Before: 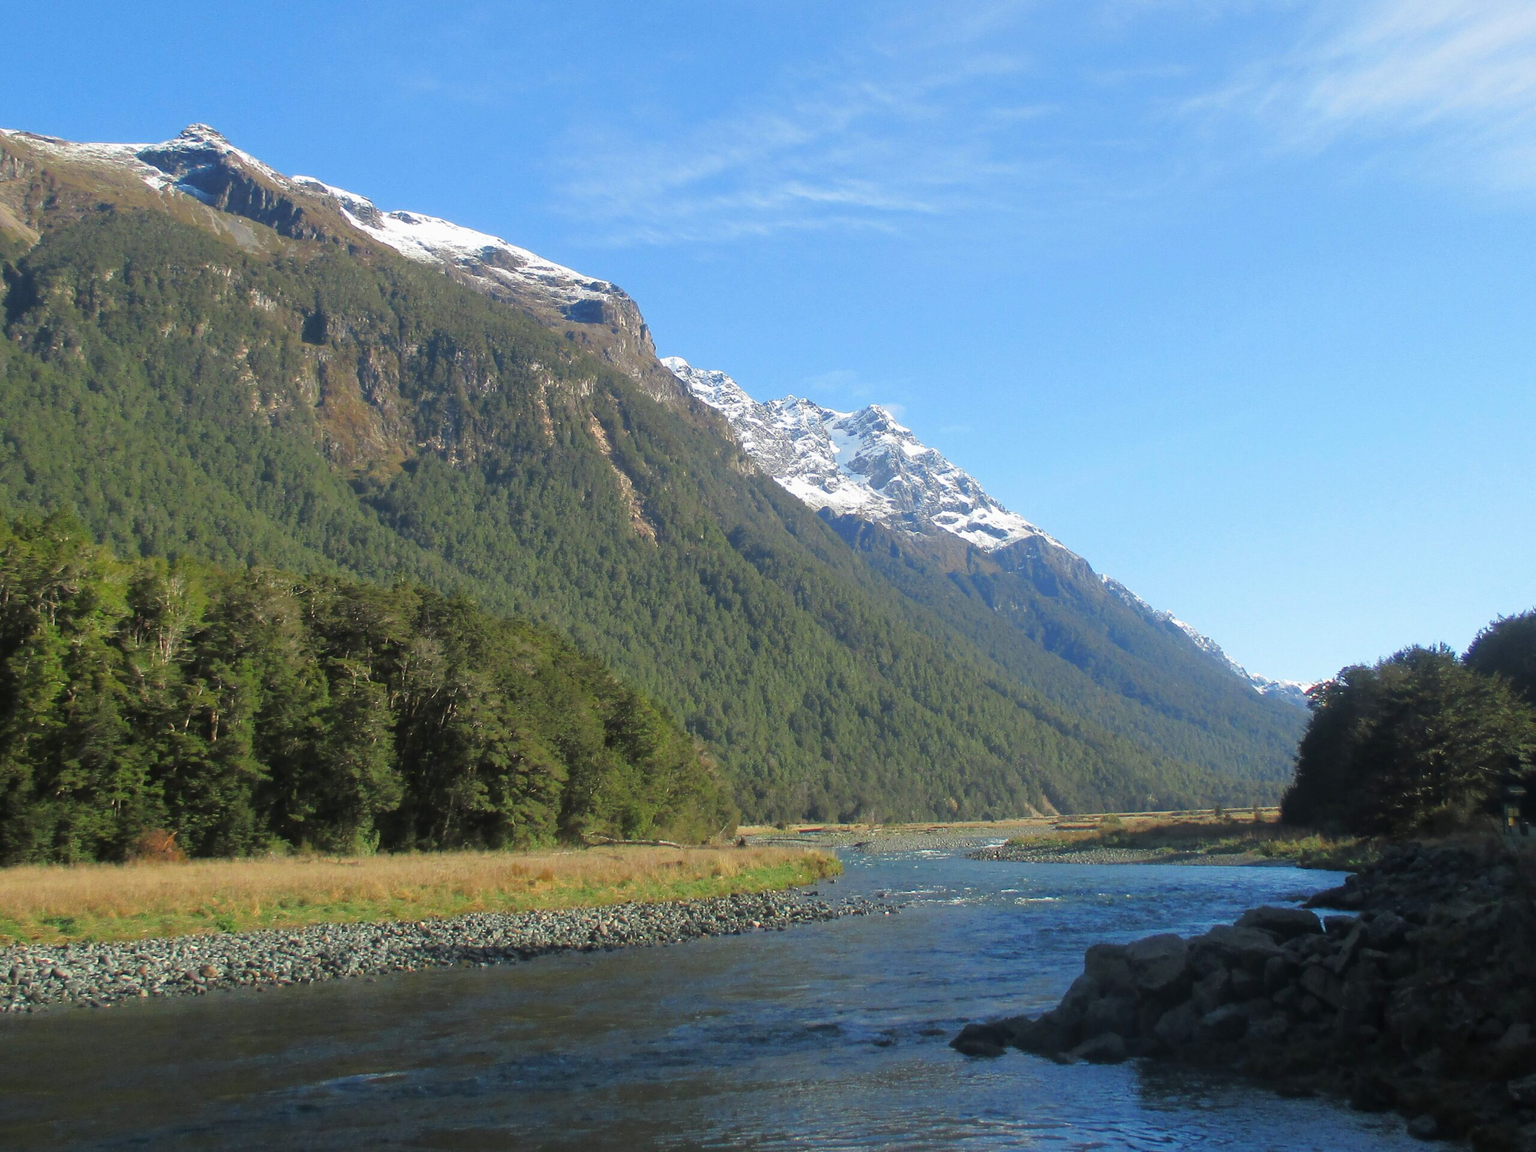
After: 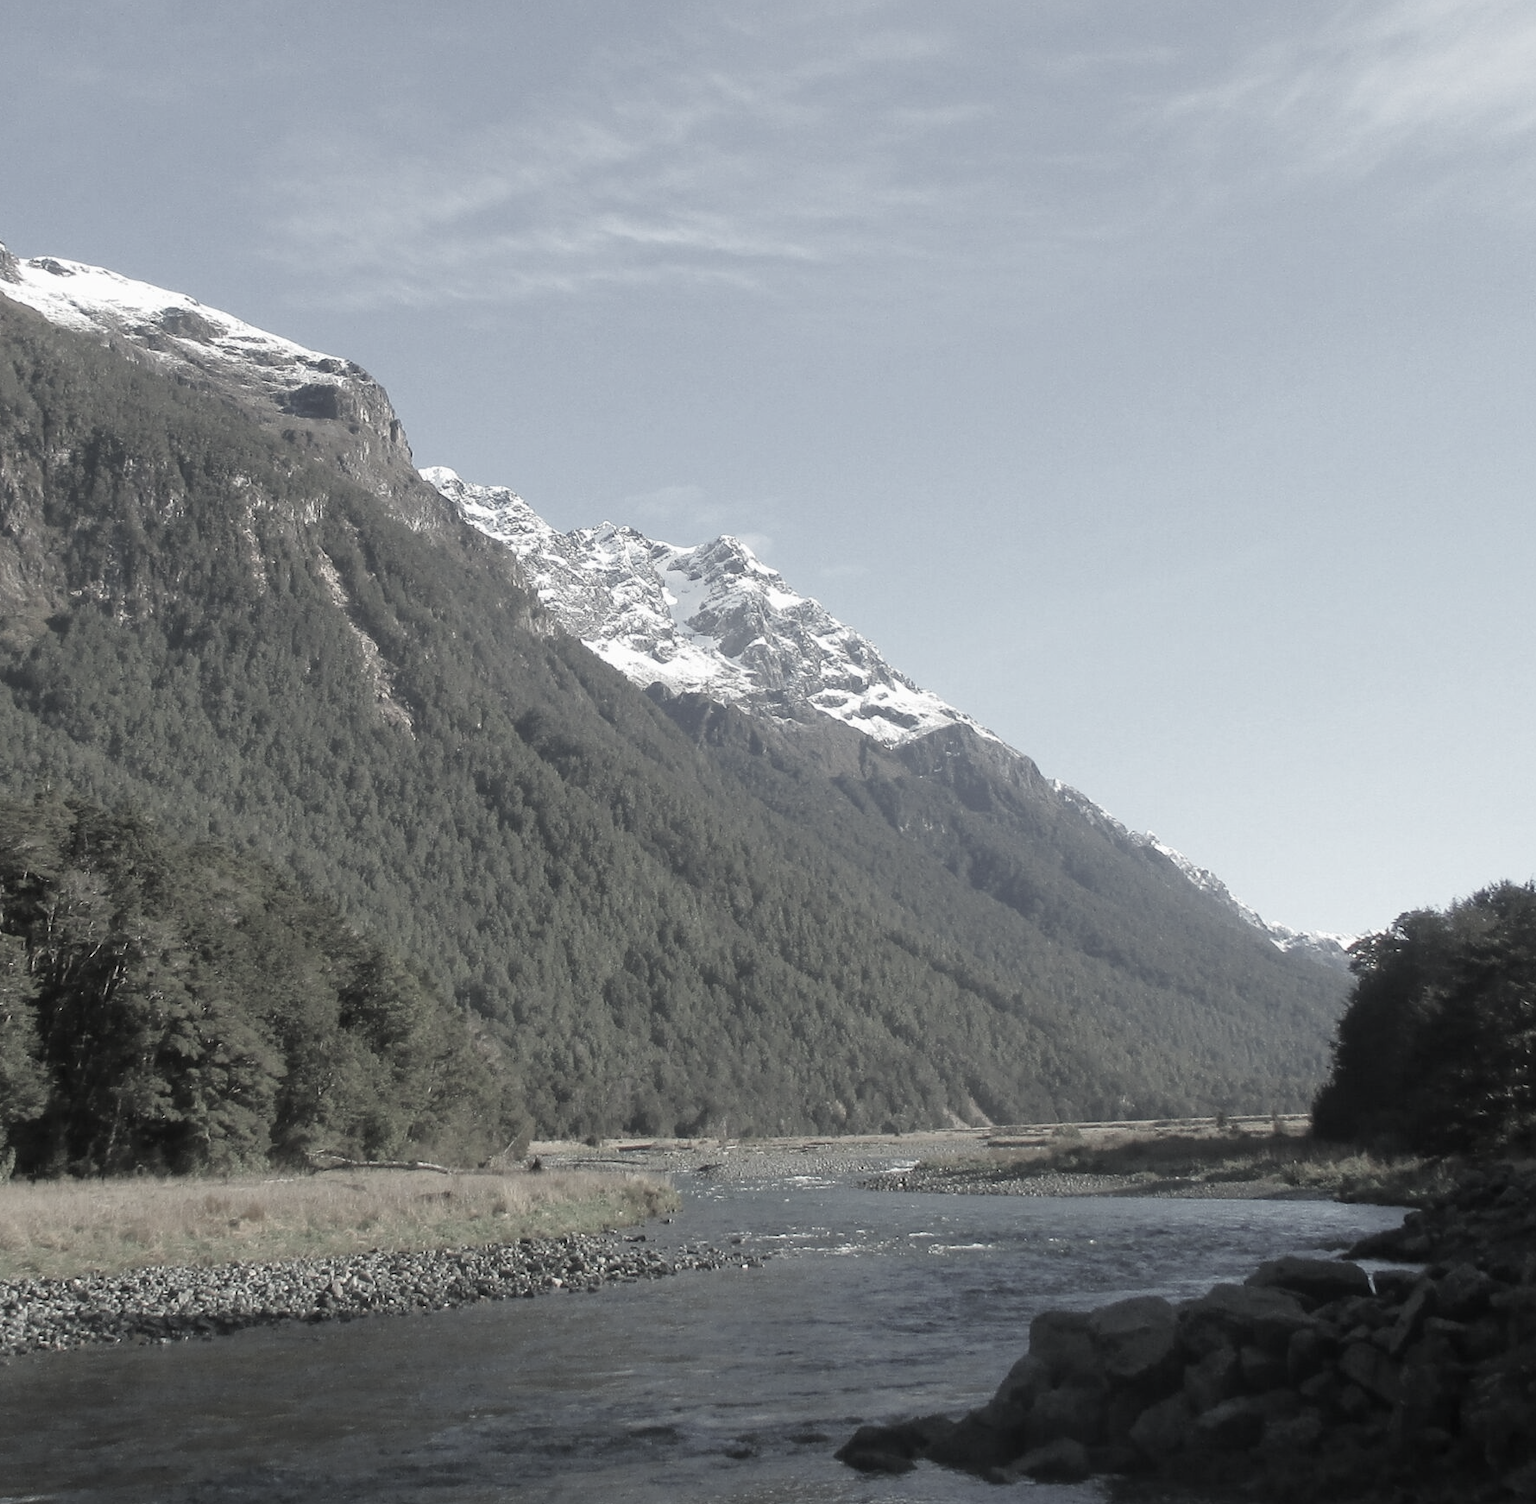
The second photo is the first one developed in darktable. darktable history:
color correction: saturation 0.2
crop and rotate: left 24.034%, top 2.838%, right 6.406%, bottom 6.299%
